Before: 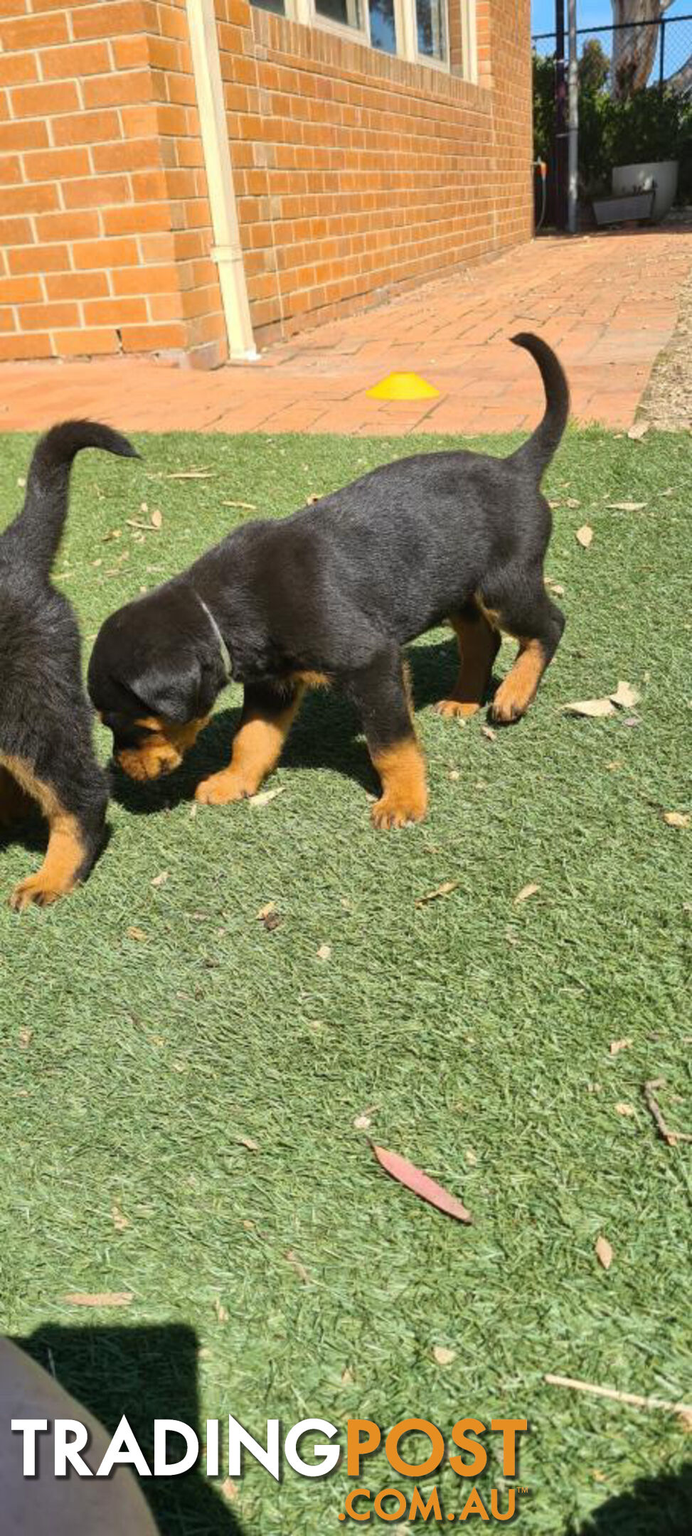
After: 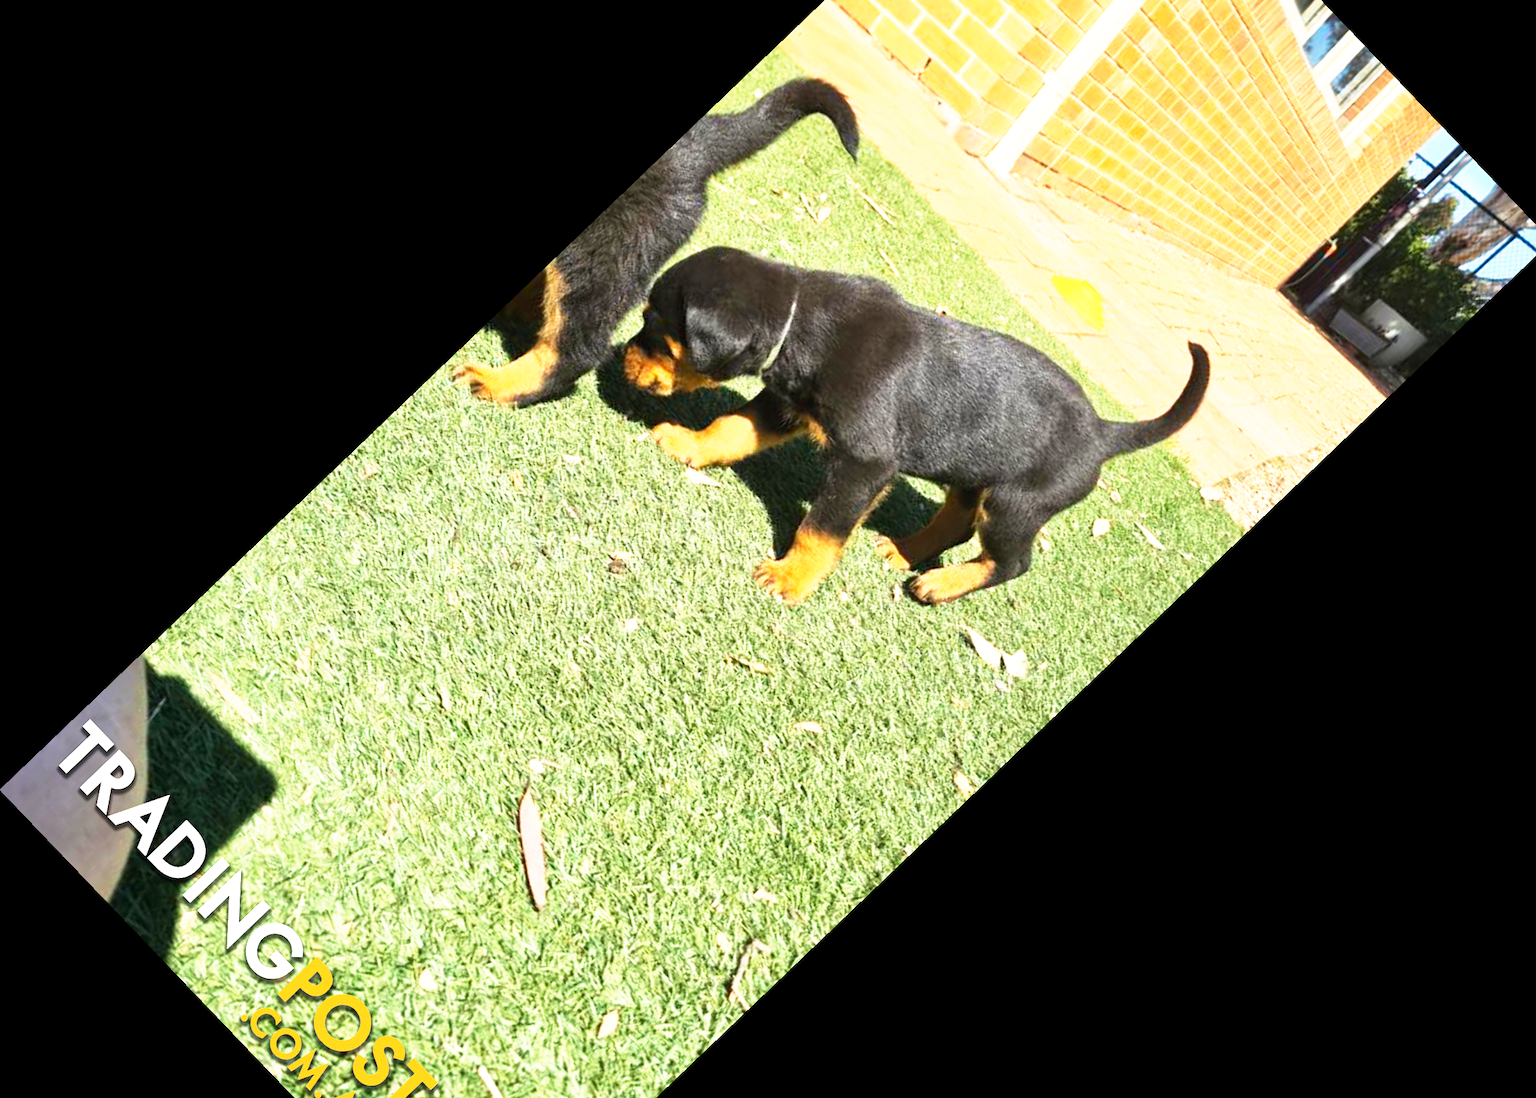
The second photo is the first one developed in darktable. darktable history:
tone equalizer: on, module defaults
base curve: curves: ch0 [(0, 0) (0.495, 0.917) (1, 1)], preserve colors none
crop and rotate: angle -46.26°, top 16.234%, right 0.912%, bottom 11.704%
color balance: contrast 10%
exposure: exposure 0.081 EV, compensate highlight preservation false
